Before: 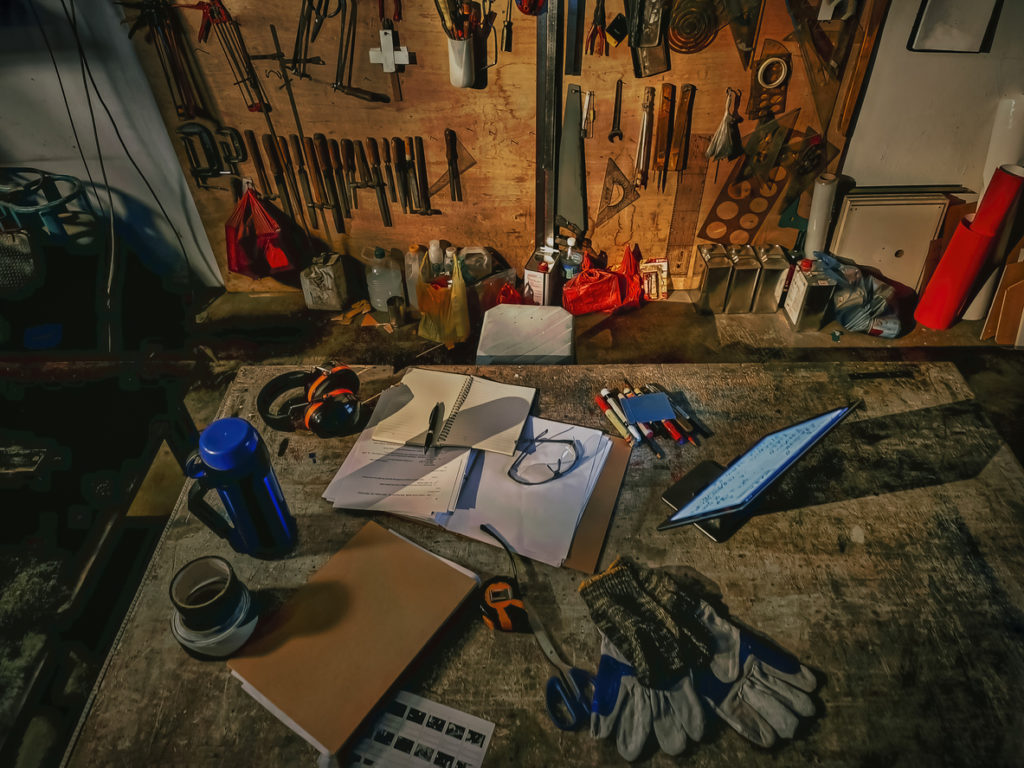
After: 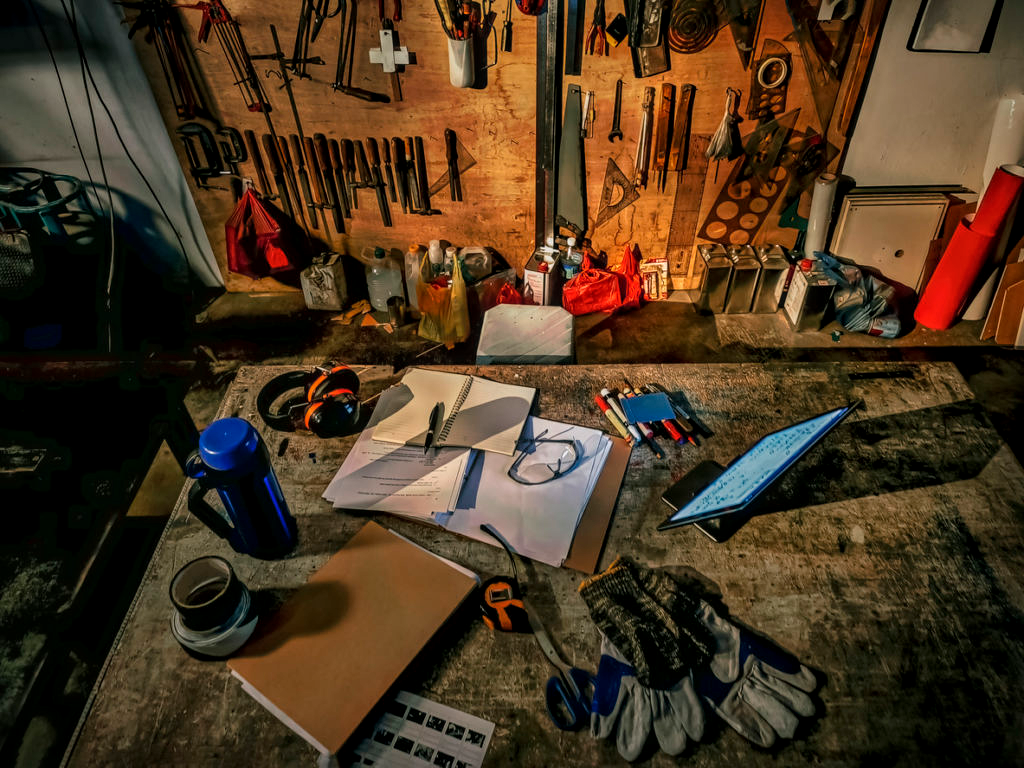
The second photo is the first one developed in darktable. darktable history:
tone equalizer: -8 EV -0.439 EV, -7 EV -0.424 EV, -6 EV -0.294 EV, -5 EV -0.228 EV, -3 EV 0.224 EV, -2 EV 0.331 EV, -1 EV 0.364 EV, +0 EV 0.445 EV
local contrast: on, module defaults
